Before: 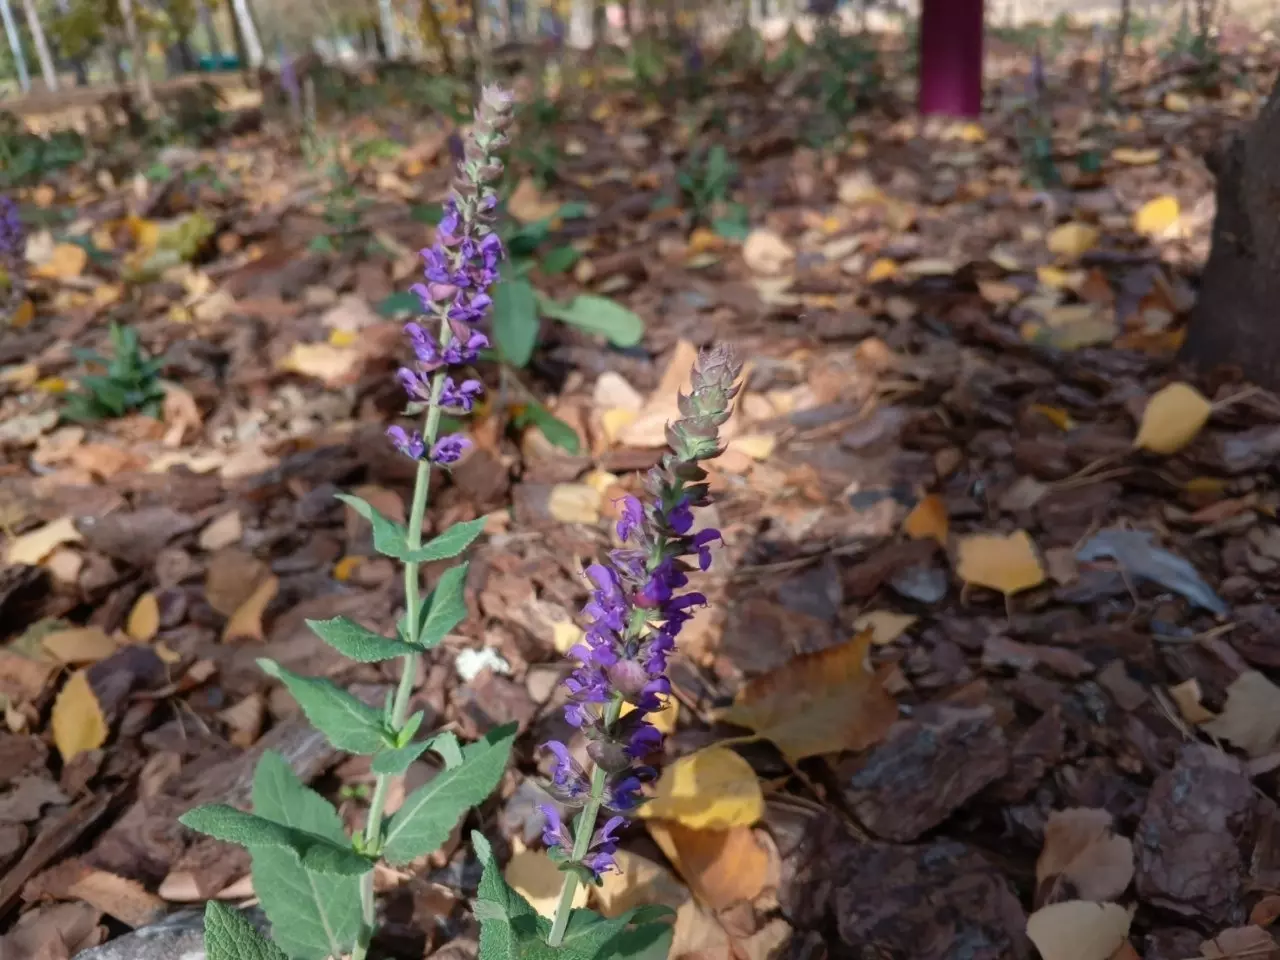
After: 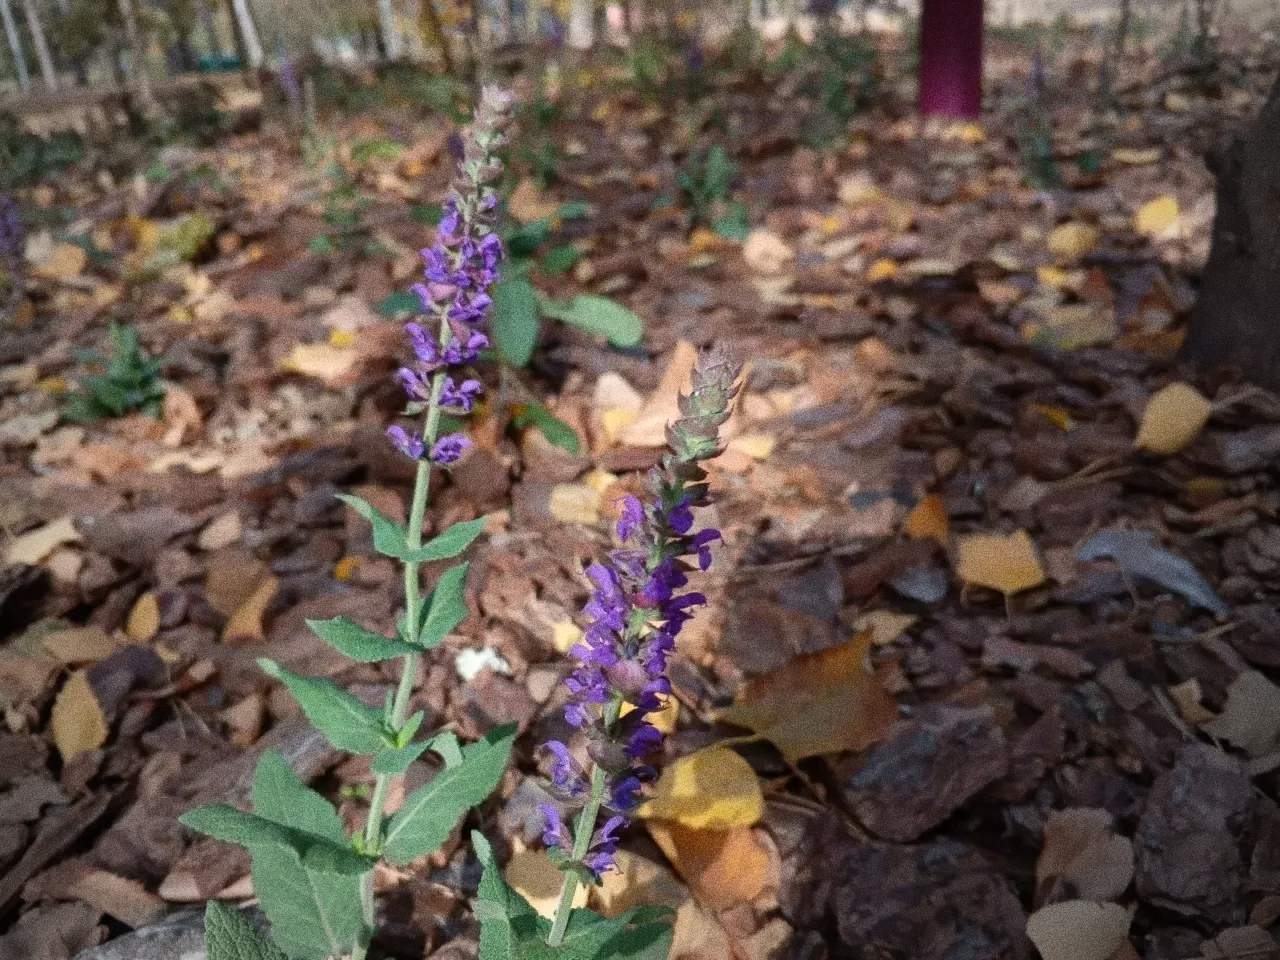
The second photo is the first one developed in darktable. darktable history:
grain: strength 49.07%
vignetting: fall-off start 71.74%
